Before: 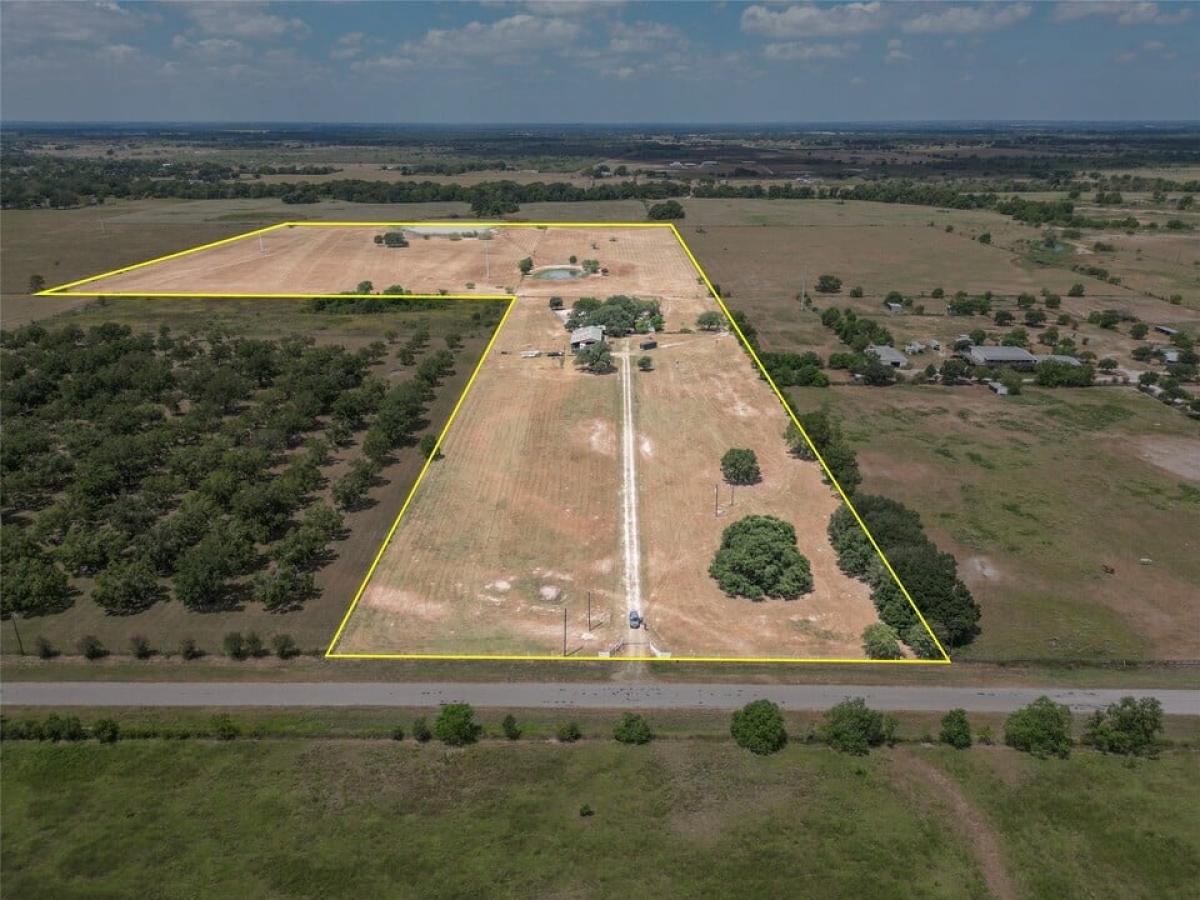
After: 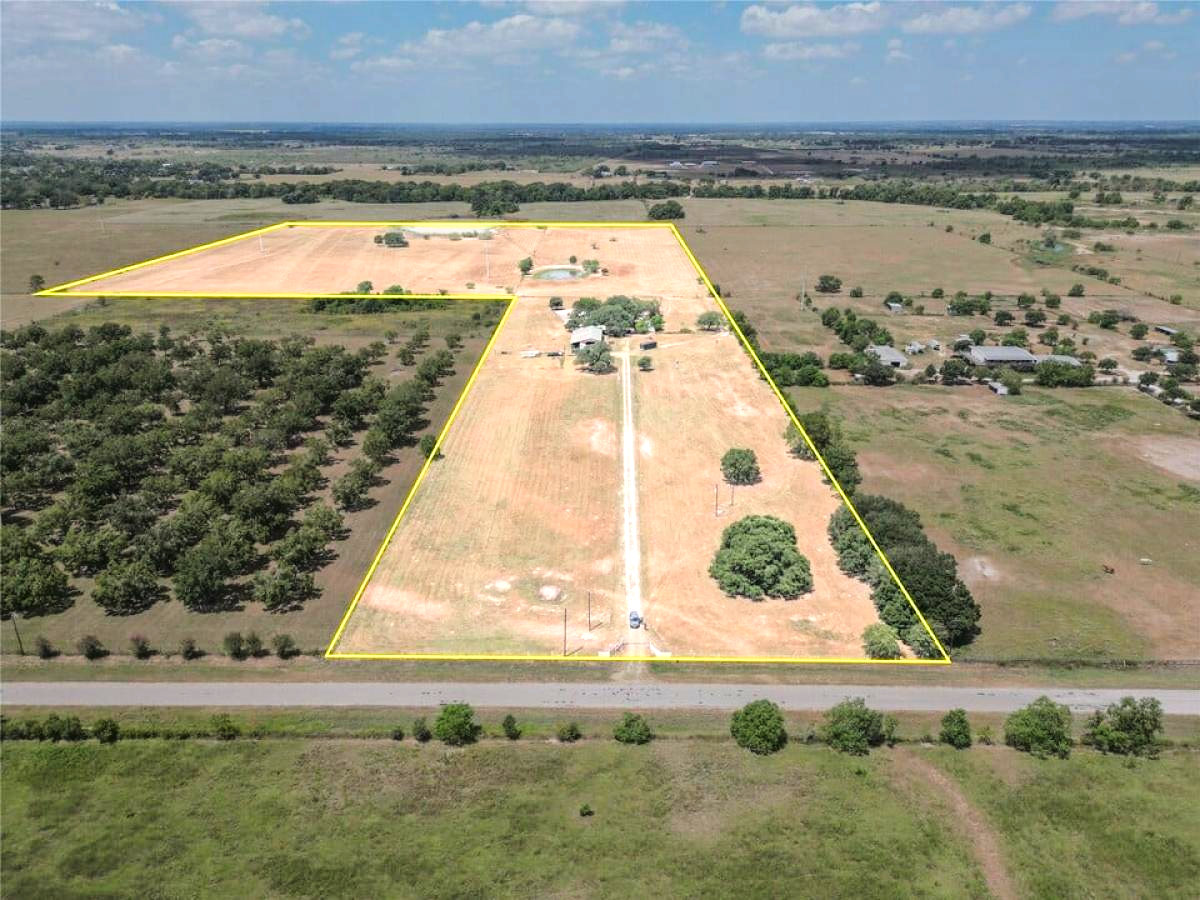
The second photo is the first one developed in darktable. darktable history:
tone curve: curves: ch0 [(0, 0) (0.003, 0.015) (0.011, 0.019) (0.025, 0.027) (0.044, 0.041) (0.069, 0.055) (0.1, 0.079) (0.136, 0.099) (0.177, 0.149) (0.224, 0.216) (0.277, 0.292) (0.335, 0.383) (0.399, 0.474) (0.468, 0.556) (0.543, 0.632) (0.623, 0.711) (0.709, 0.789) (0.801, 0.871) (0.898, 0.944) (1, 1)], color space Lab, linked channels, preserve colors none
exposure: black level correction 0, exposure 0.693 EV, compensate exposure bias true, compensate highlight preservation false
